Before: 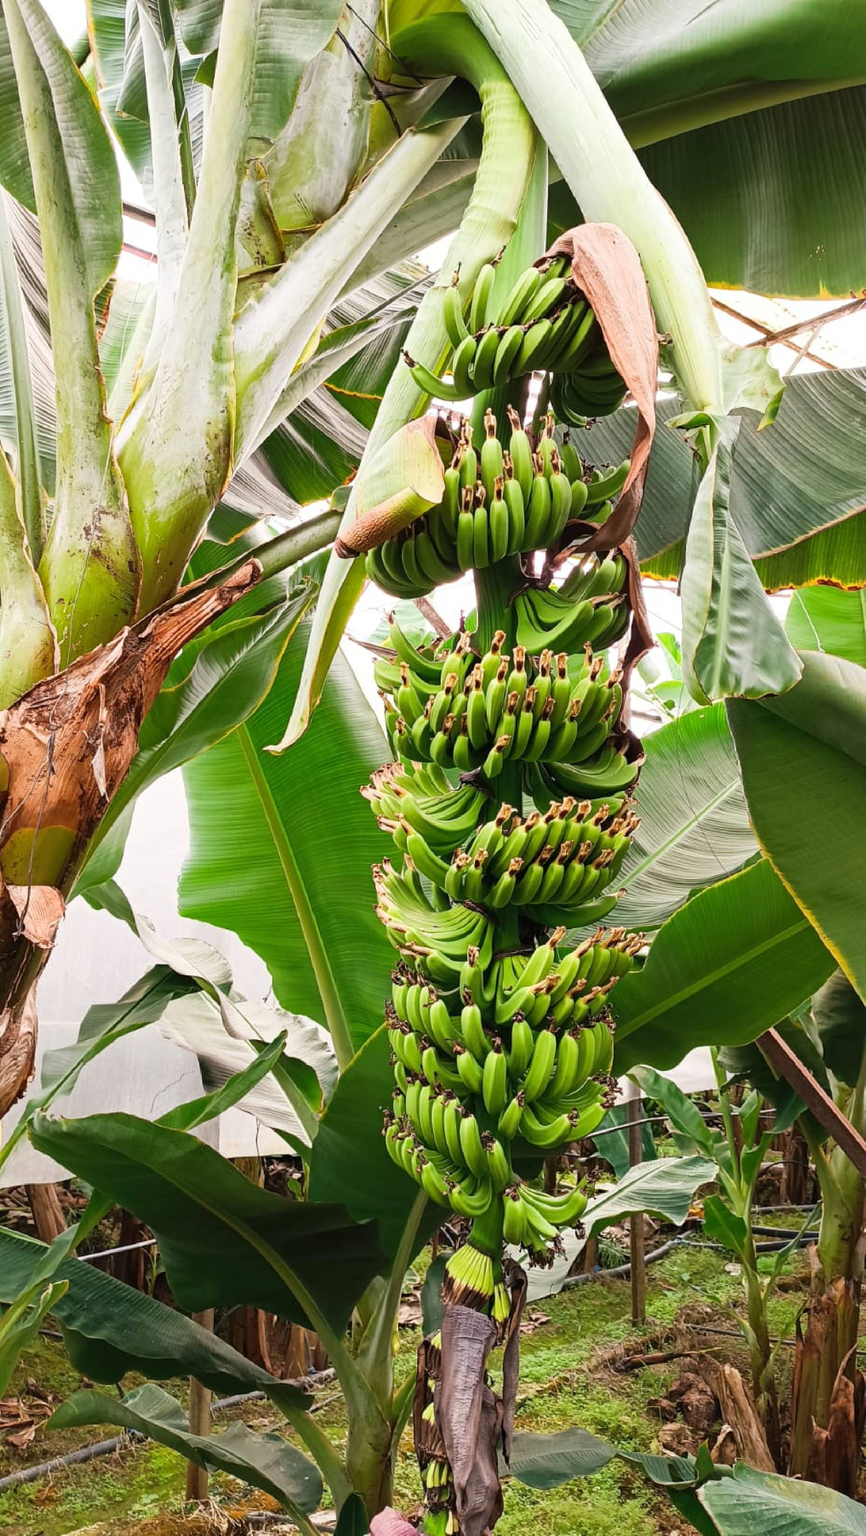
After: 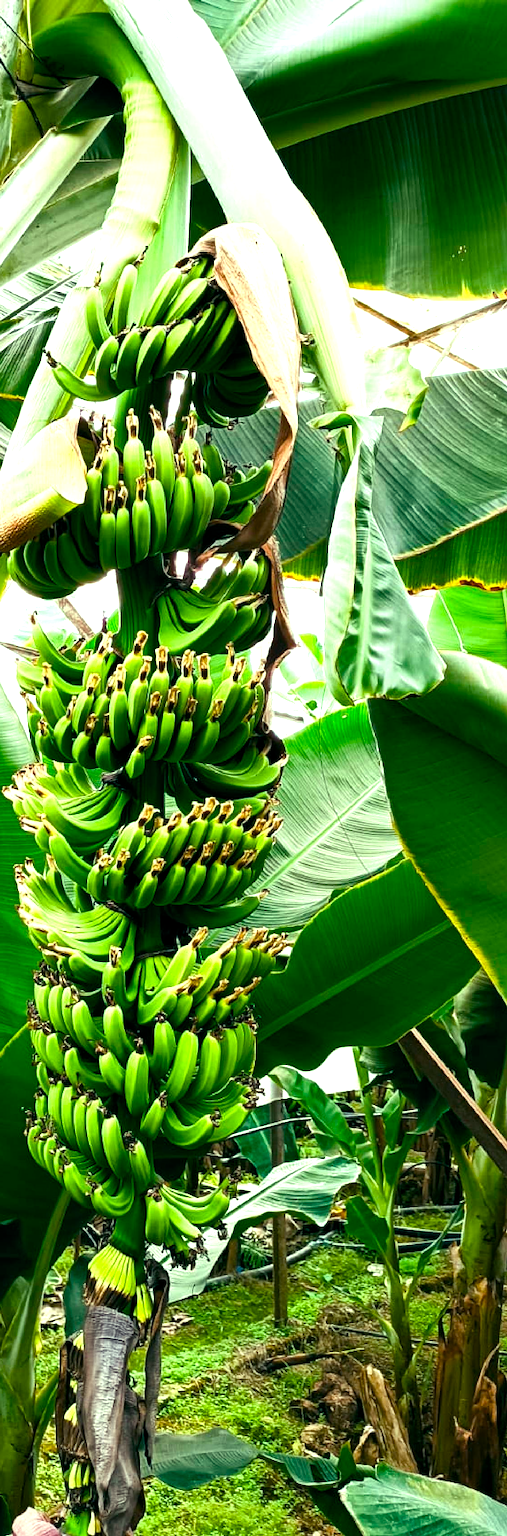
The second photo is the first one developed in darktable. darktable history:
tone equalizer: on, module defaults
crop: left 41.402%
exposure: compensate highlight preservation false
color balance rgb: shadows lift › luminance -7.7%, shadows lift › chroma 2.13%, shadows lift › hue 165.27°, power › luminance -7.77%, power › chroma 1.1%, power › hue 215.88°, highlights gain › luminance 15.15%, highlights gain › chroma 7%, highlights gain › hue 125.57°, global offset › luminance -0.33%, global offset › chroma 0.11%, global offset › hue 165.27°, perceptual saturation grading › global saturation 24.42%, perceptual saturation grading › highlights -24.42%, perceptual saturation grading › mid-tones 24.42%, perceptual saturation grading › shadows 40%, perceptual brilliance grading › global brilliance -5%, perceptual brilliance grading › highlights 24.42%, perceptual brilliance grading › mid-tones 7%, perceptual brilliance grading › shadows -5%
